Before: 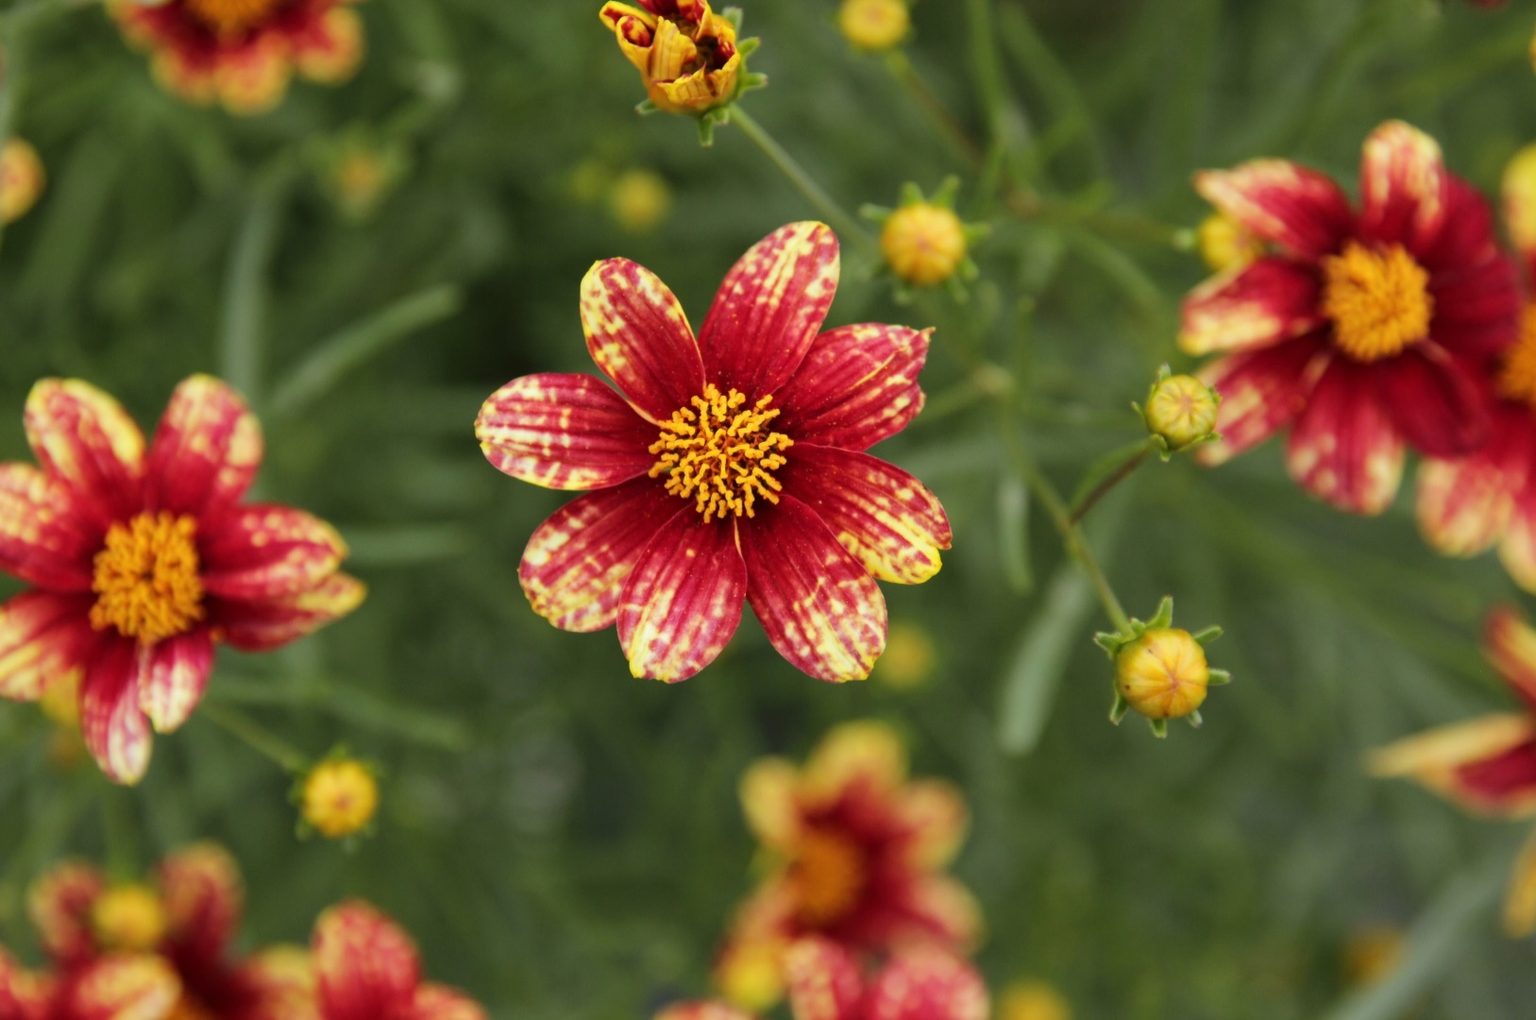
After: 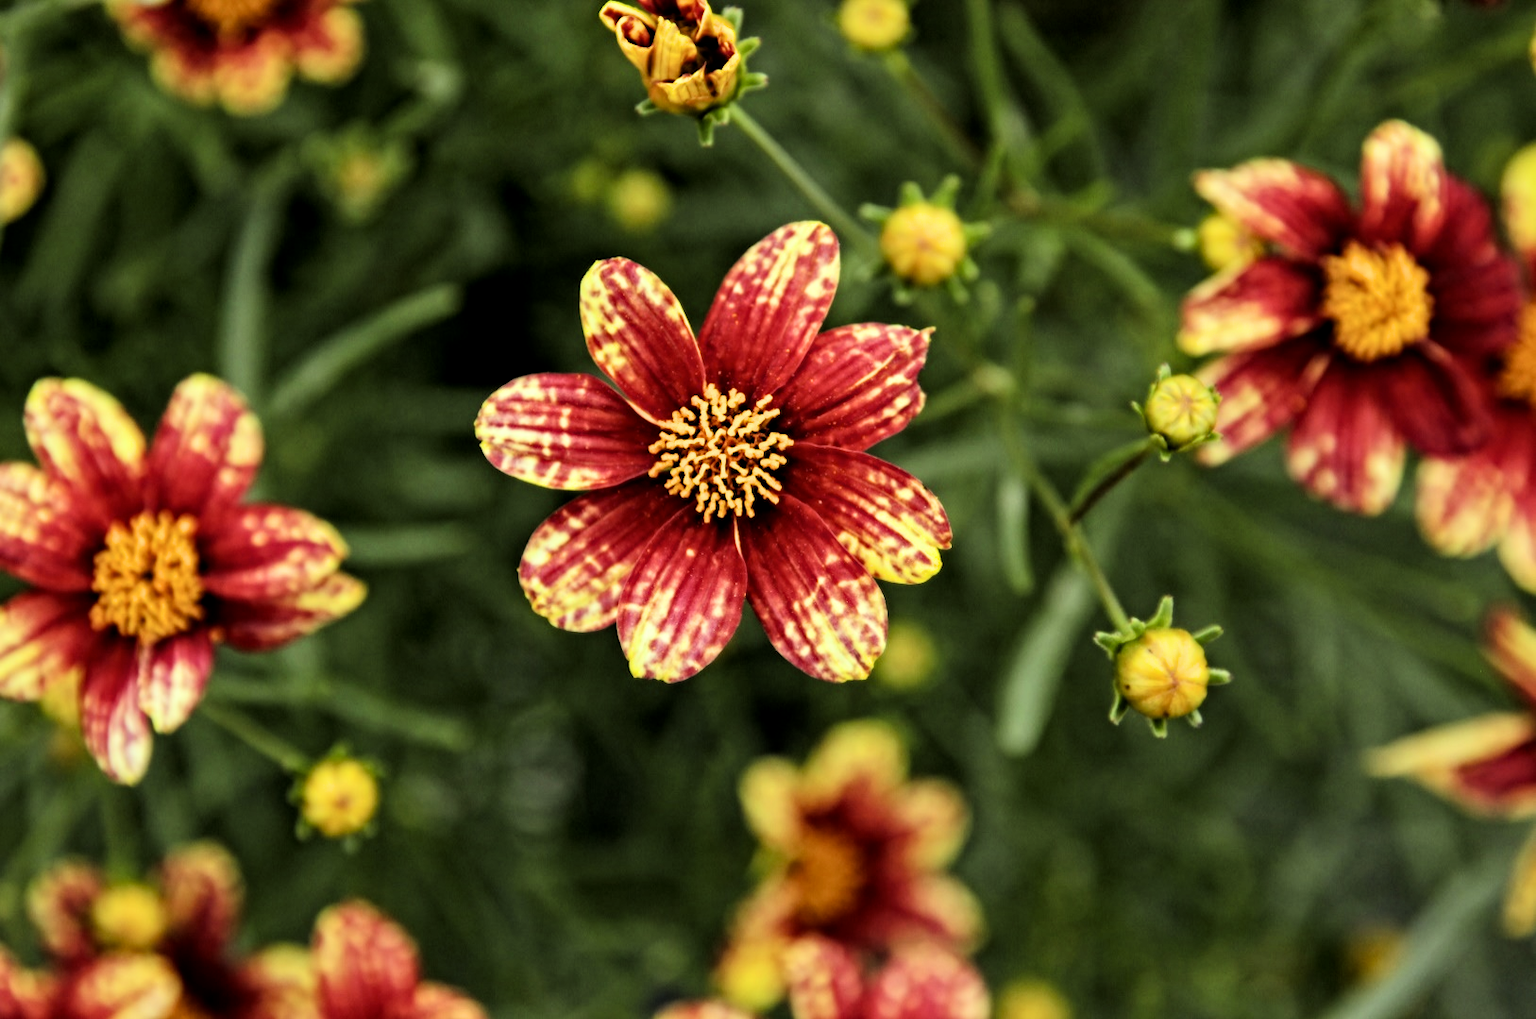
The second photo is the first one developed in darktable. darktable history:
local contrast: highlights 102%, shadows 97%, detail 119%, midtone range 0.2
color correction: highlights a* -5.63, highlights b* 11.08
exposure: black level correction 0.001, exposure 0.015 EV, compensate highlight preservation false
filmic rgb: black relative exposure -5.32 EV, white relative exposure 2.88 EV, dynamic range scaling -38.32%, hardness 3.98, contrast 1.589, highlights saturation mix -0.86%
contrast equalizer: octaves 7, y [[0.5, 0.5, 0.501, 0.63, 0.504, 0.5], [0.5 ×6], [0.5 ×6], [0 ×6], [0 ×6]]
